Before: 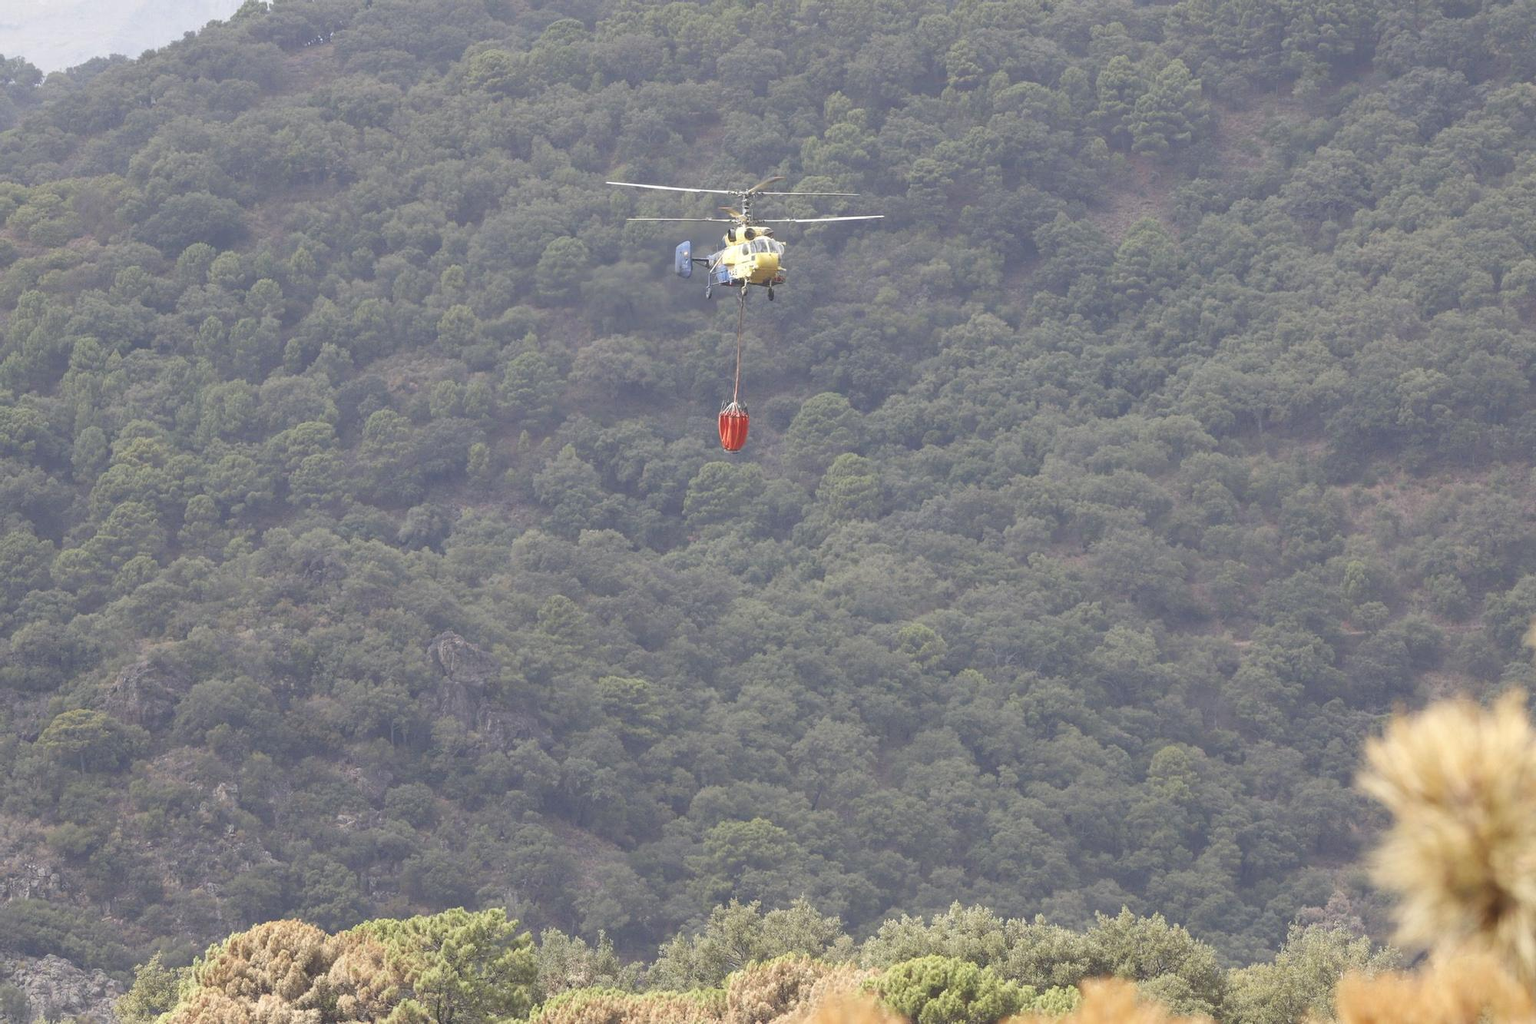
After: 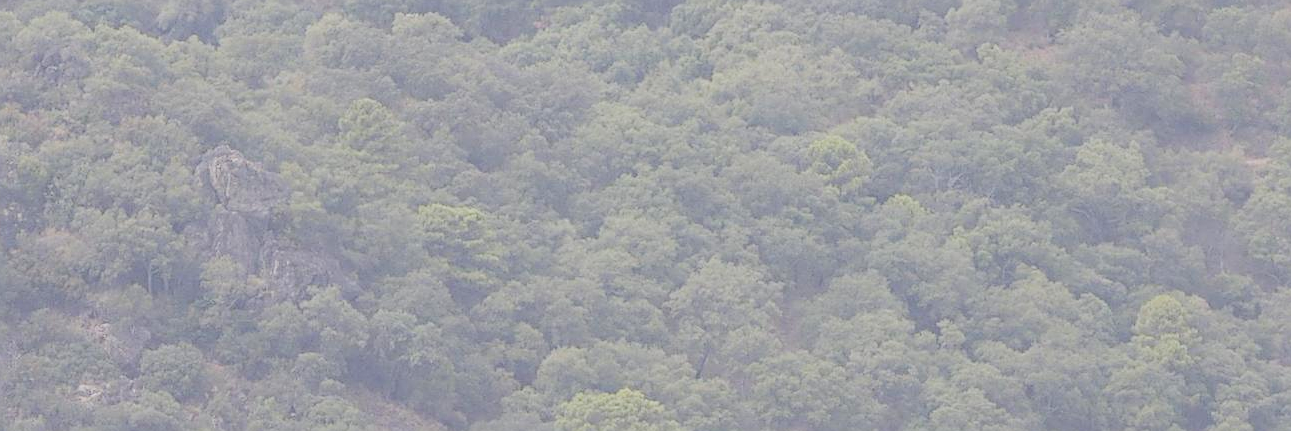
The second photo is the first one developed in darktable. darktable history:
crop: left 18.076%, top 50.741%, right 17.33%, bottom 16.906%
sharpen: on, module defaults
filmic rgb: black relative exposure -7.18 EV, white relative exposure 5.35 EV, hardness 3.02
contrast brightness saturation: contrast 0.099, brightness 0.31, saturation 0.135
